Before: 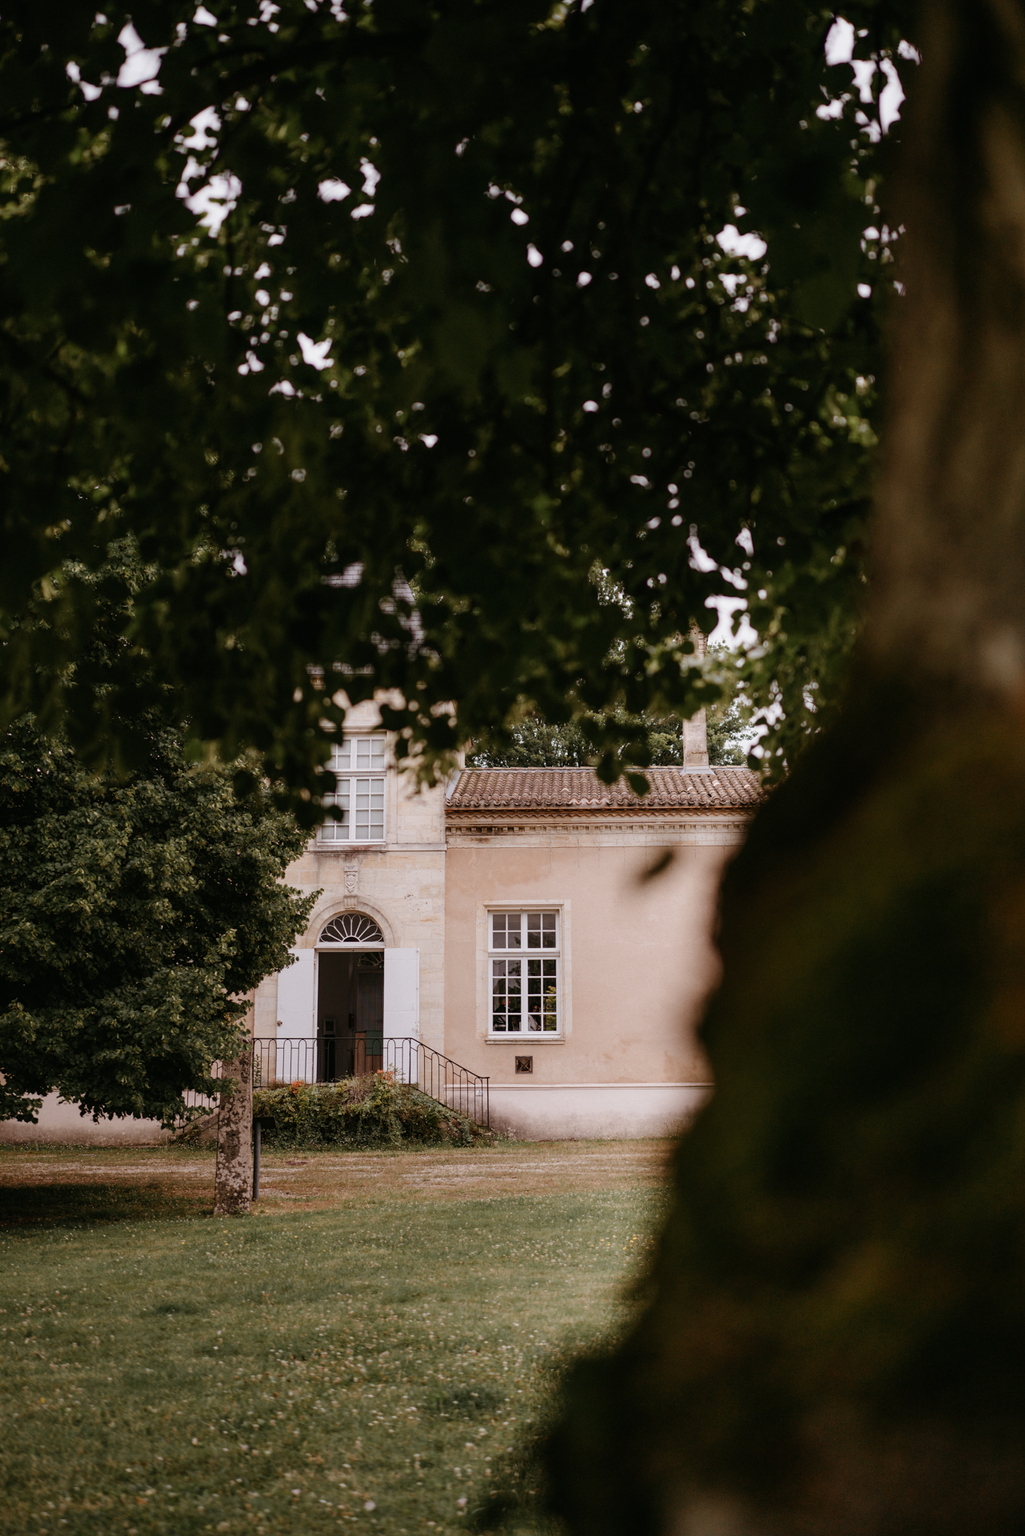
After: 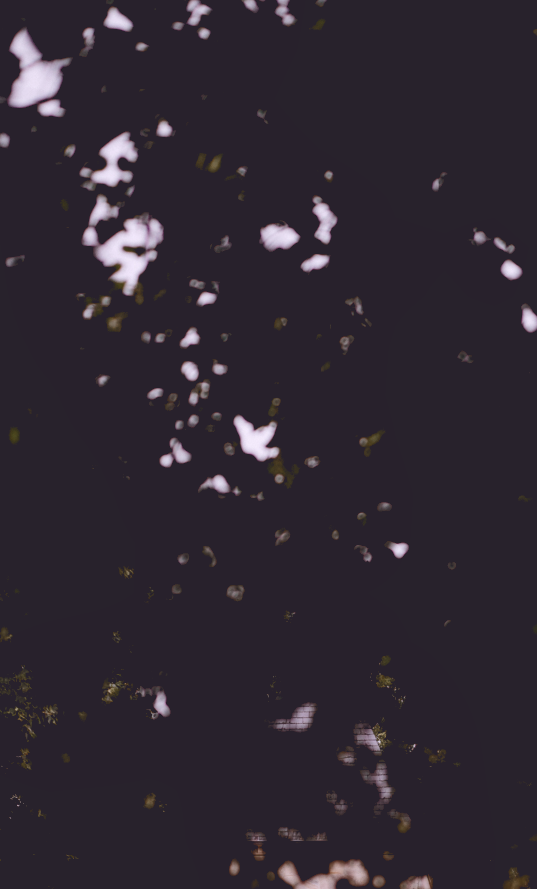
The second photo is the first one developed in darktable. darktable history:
local contrast: mode bilateral grid, contrast 20, coarseness 50, detail 120%, midtone range 0.2
crop and rotate: left 10.817%, top 0.062%, right 47.194%, bottom 53.626%
tone curve: curves: ch0 [(0, 0.142) (0.384, 0.314) (0.752, 0.711) (0.991, 0.95)]; ch1 [(0.006, 0.129) (0.346, 0.384) (1, 1)]; ch2 [(0.003, 0.057) (0.261, 0.248) (1, 1)], color space Lab, independent channels
rgb levels: levels [[0.034, 0.472, 0.904], [0, 0.5, 1], [0, 0.5, 1]]
